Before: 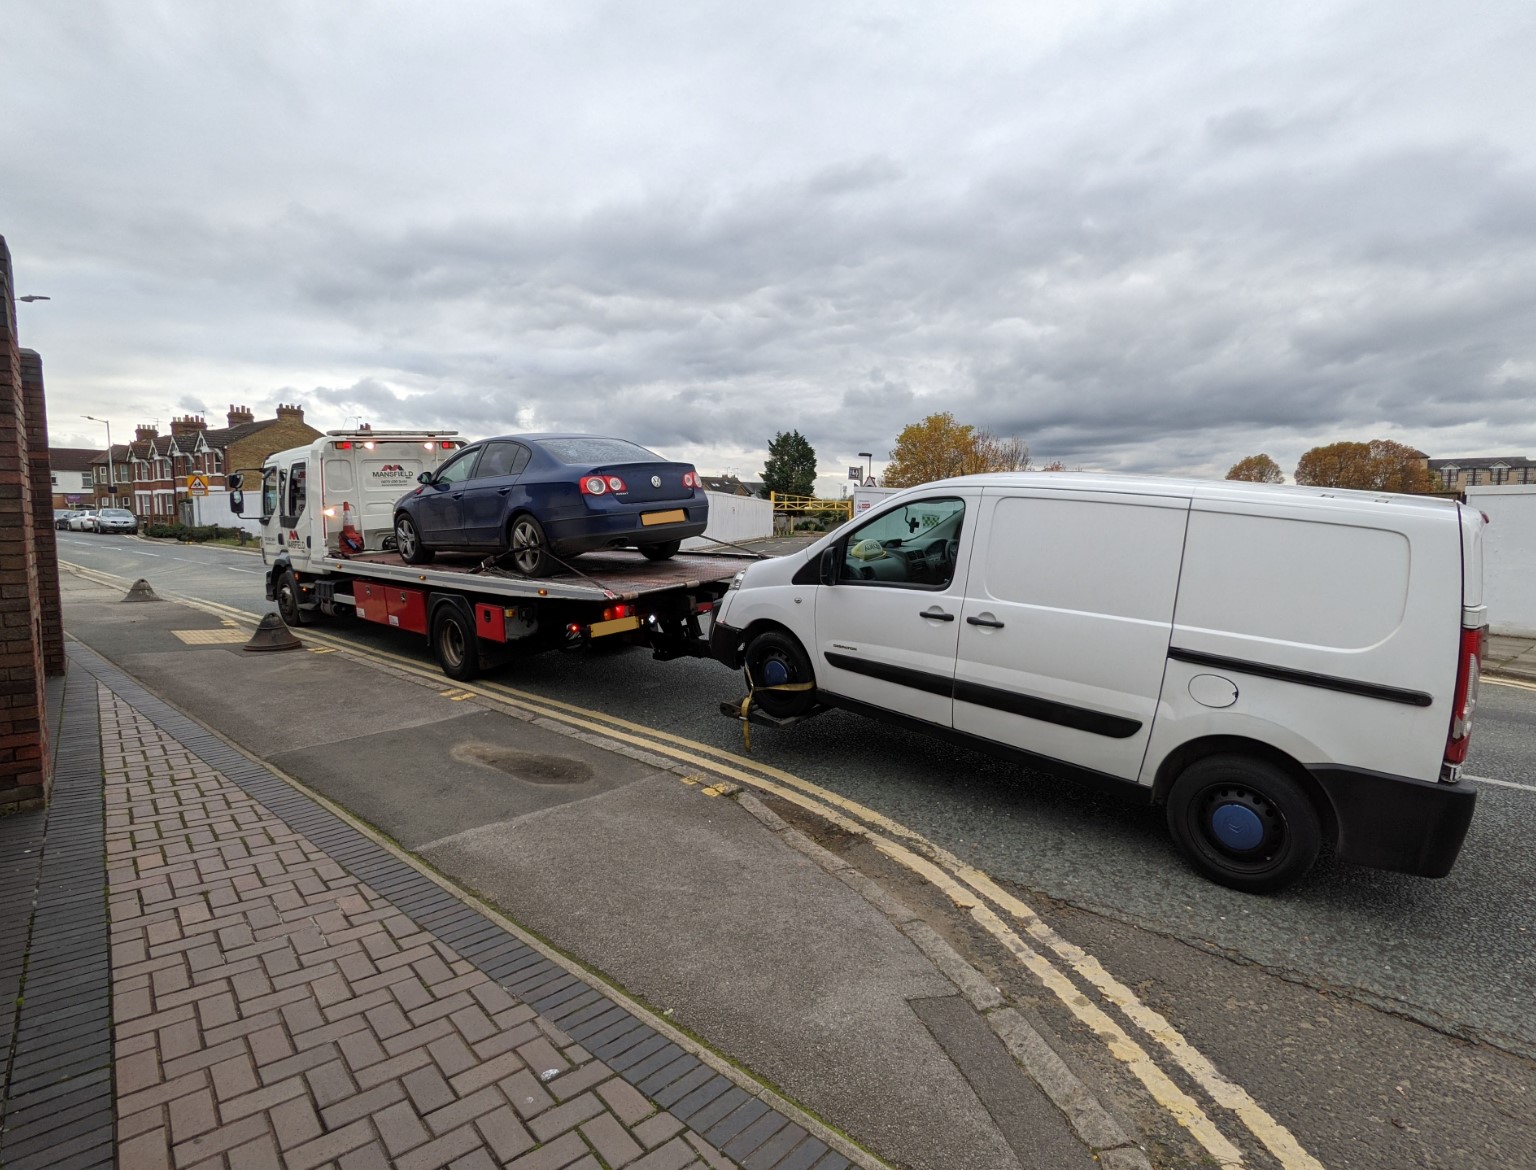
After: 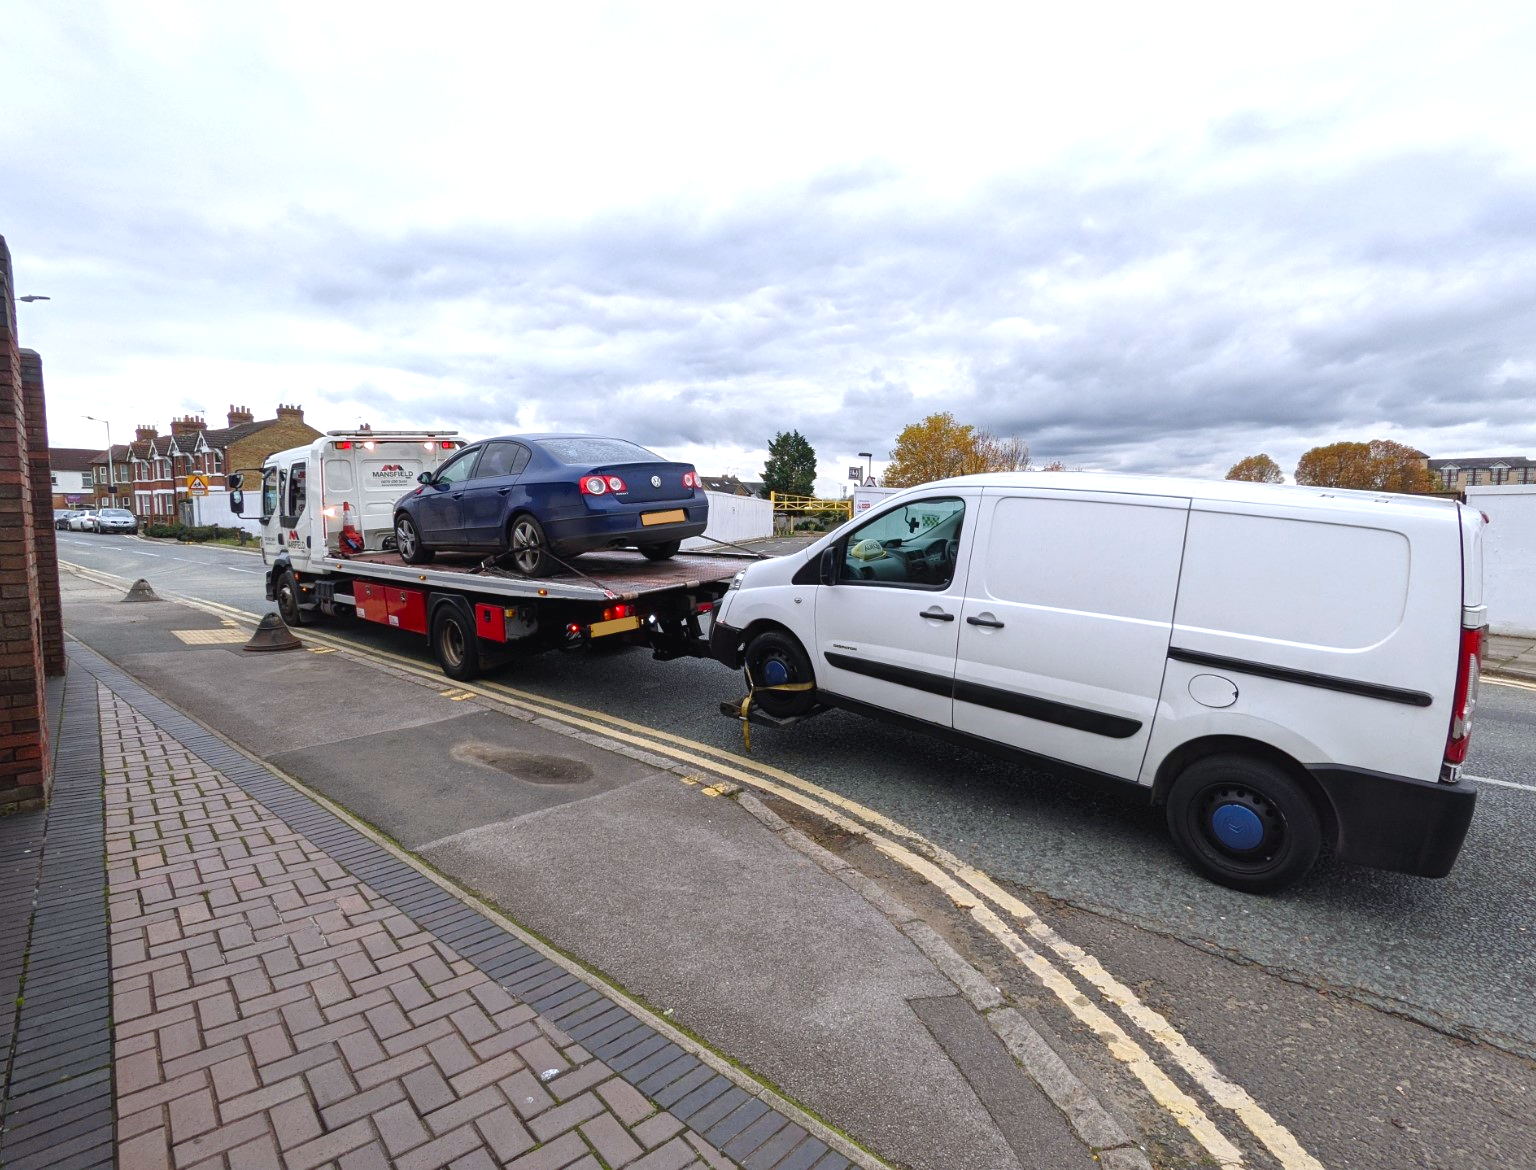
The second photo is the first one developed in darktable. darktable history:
color balance rgb: perceptual saturation grading › global saturation 20%, perceptual saturation grading › highlights -25%, perceptual saturation grading › shadows 25%
color calibration: illuminant as shot in camera, x 0.358, y 0.373, temperature 4628.91 K
exposure: black level correction -0.002, exposure 0.54 EV, compensate highlight preservation false
